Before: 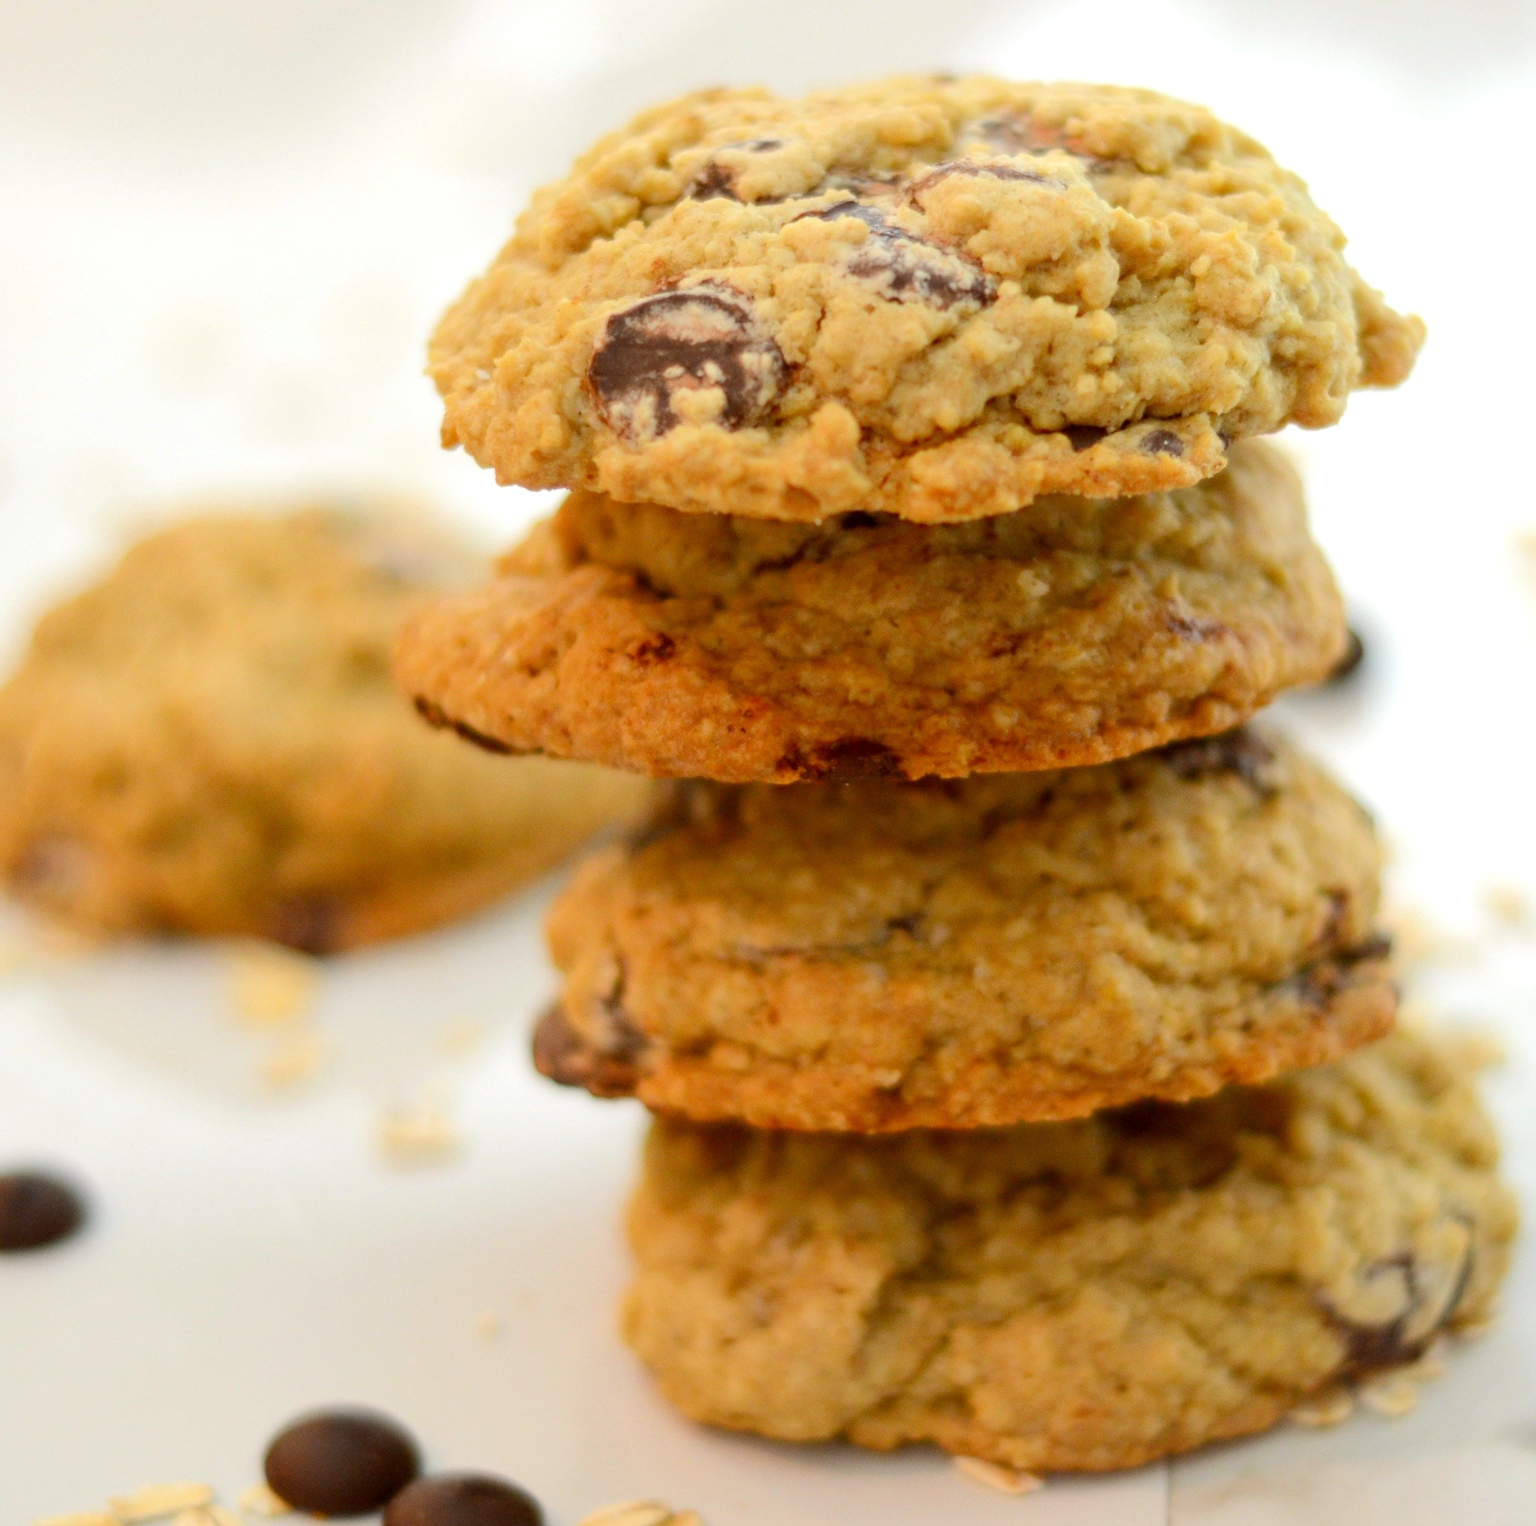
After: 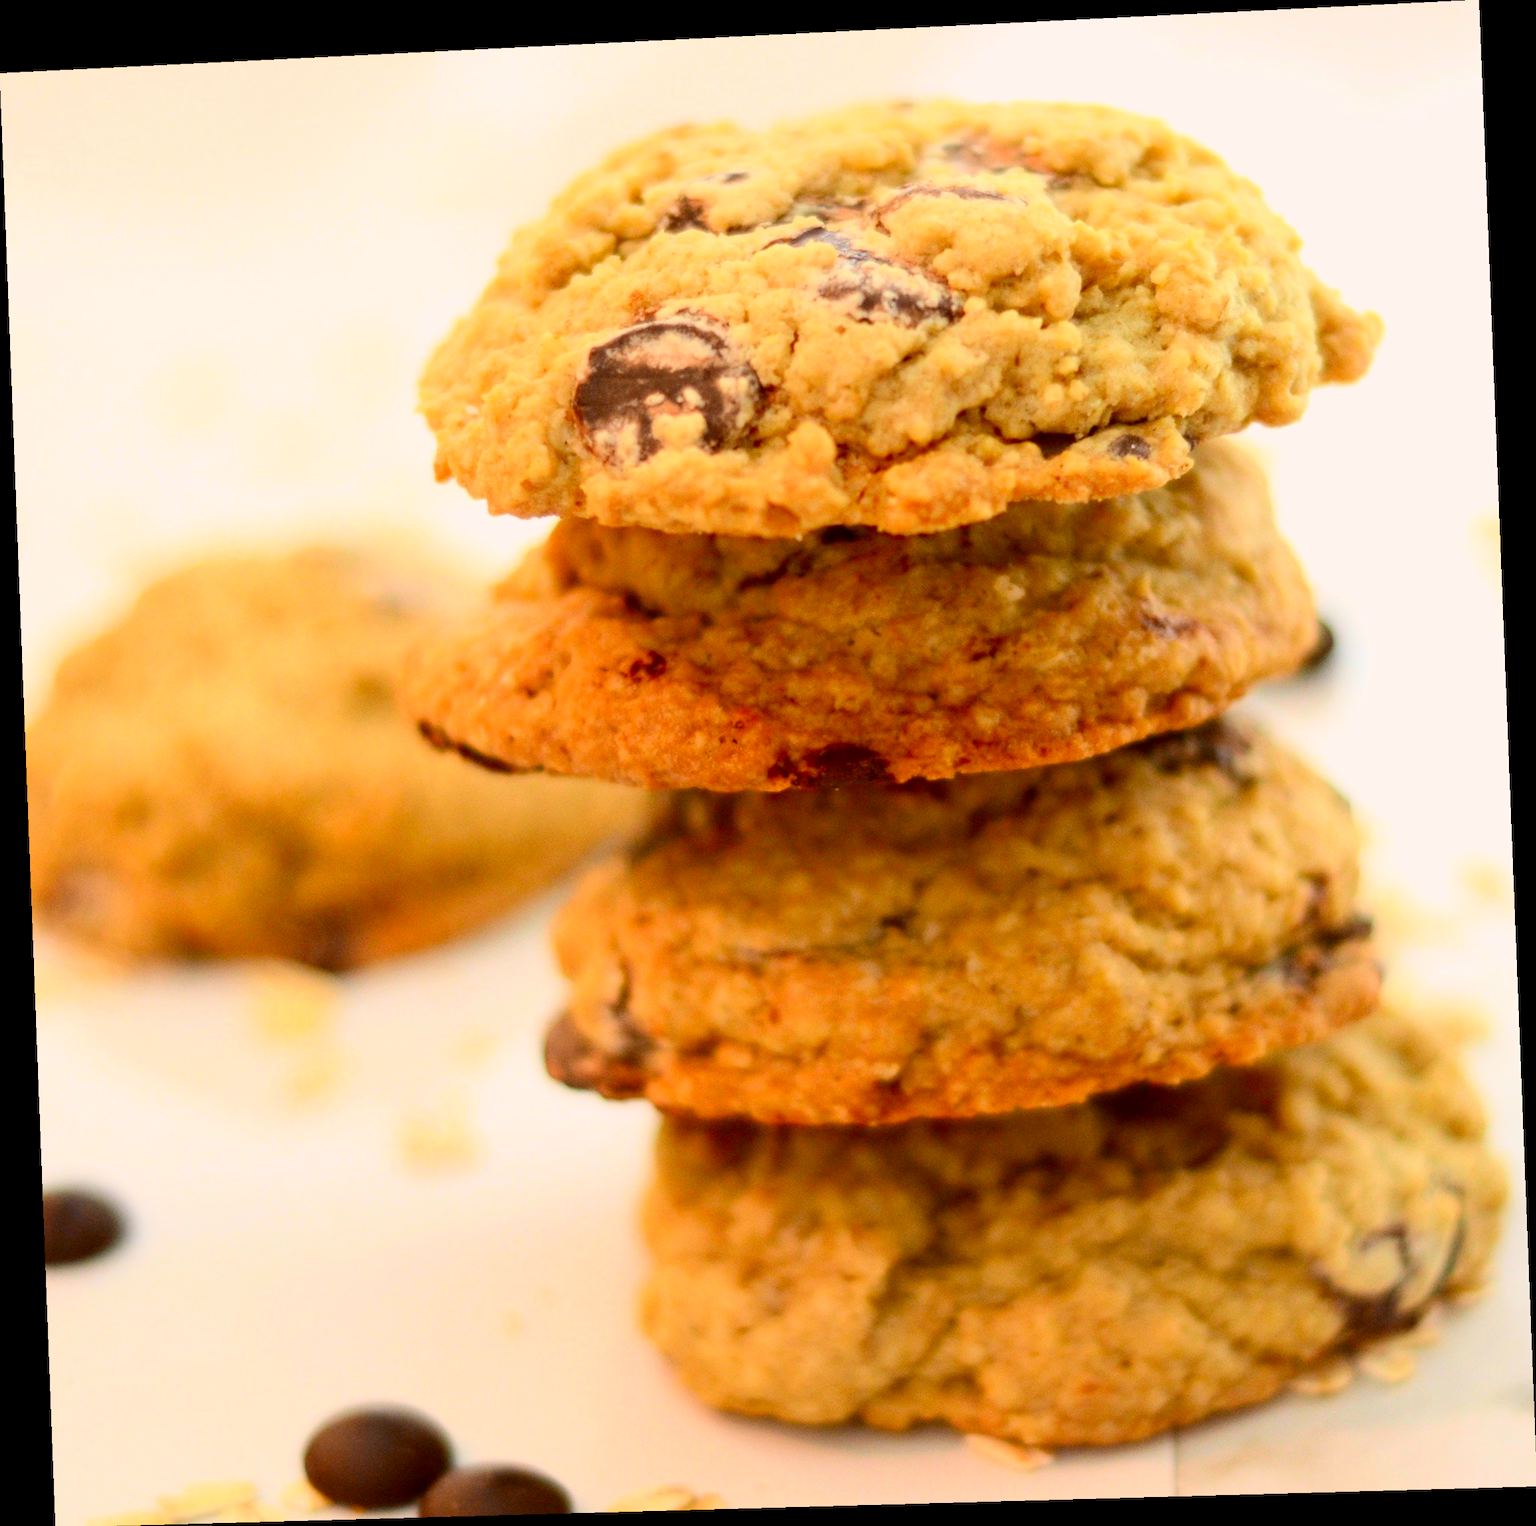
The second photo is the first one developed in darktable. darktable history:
rotate and perspective: rotation -2.22°, lens shift (horizontal) -0.022, automatic cropping off
color correction: highlights a* 5.81, highlights b* 4.84
tone curve: curves: ch0 [(0, 0) (0.091, 0.077) (0.517, 0.574) (0.745, 0.82) (0.844, 0.908) (0.909, 0.942) (1, 0.973)]; ch1 [(0, 0) (0.437, 0.404) (0.5, 0.5) (0.534, 0.554) (0.58, 0.603) (0.616, 0.649) (1, 1)]; ch2 [(0, 0) (0.442, 0.415) (0.5, 0.5) (0.535, 0.557) (0.585, 0.62) (1, 1)], color space Lab, independent channels, preserve colors none
